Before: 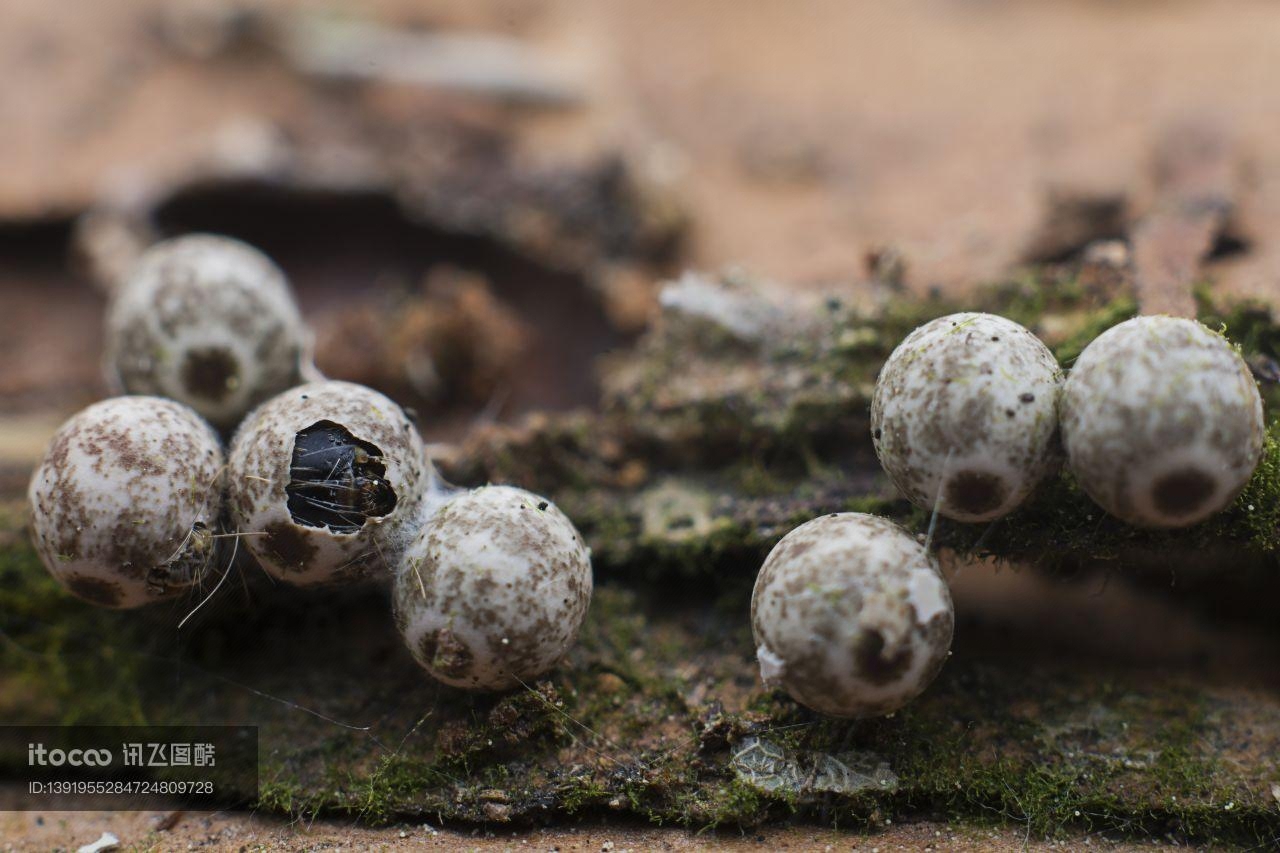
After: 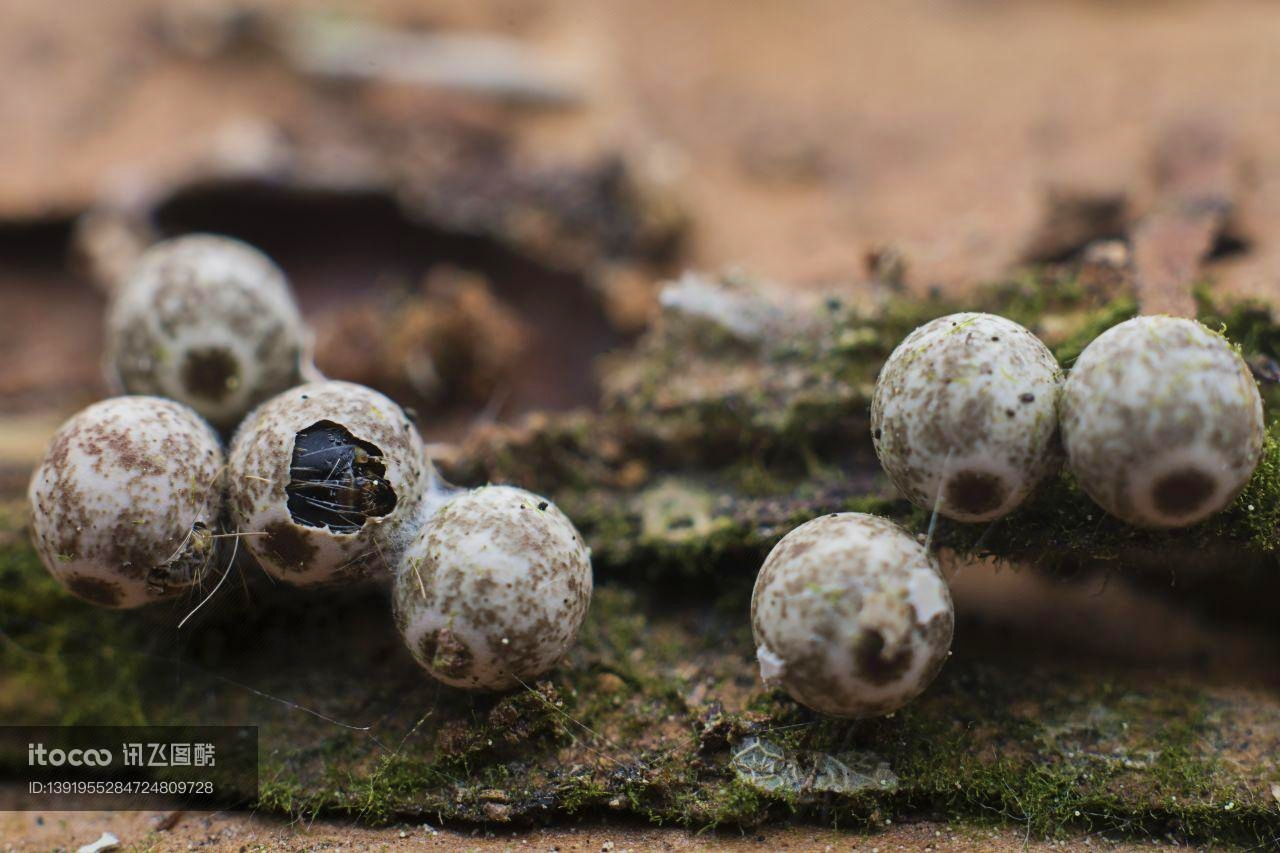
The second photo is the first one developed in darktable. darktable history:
velvia: on, module defaults
shadows and highlights: radius 118.69, shadows 42.21, highlights -61.56, soften with gaussian
